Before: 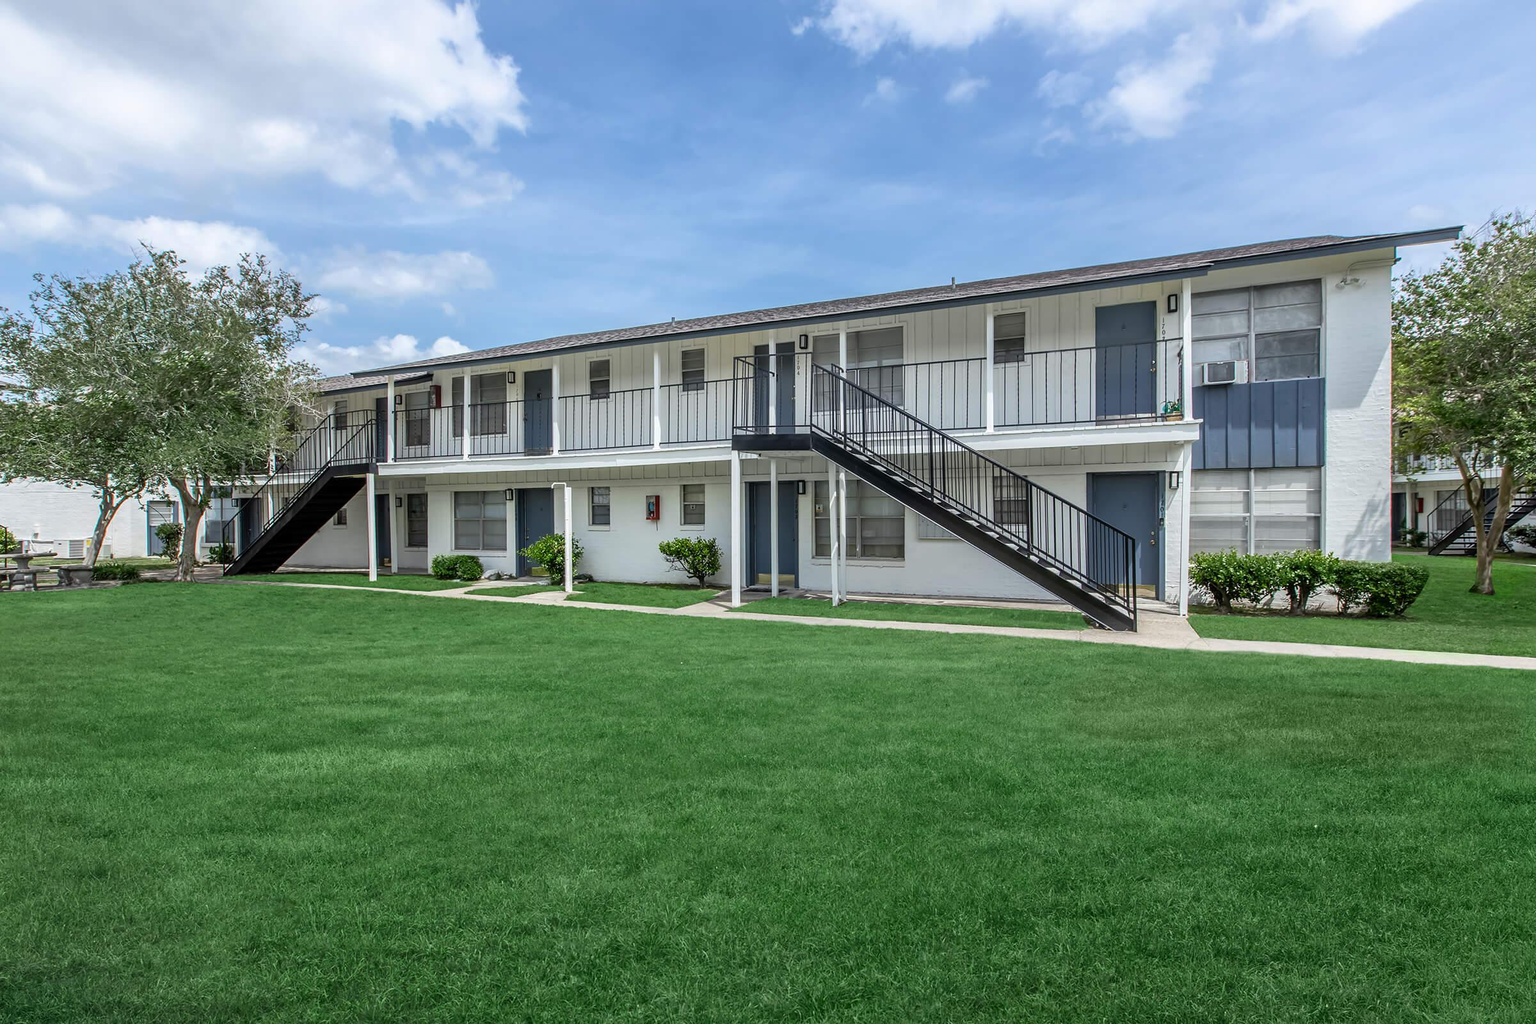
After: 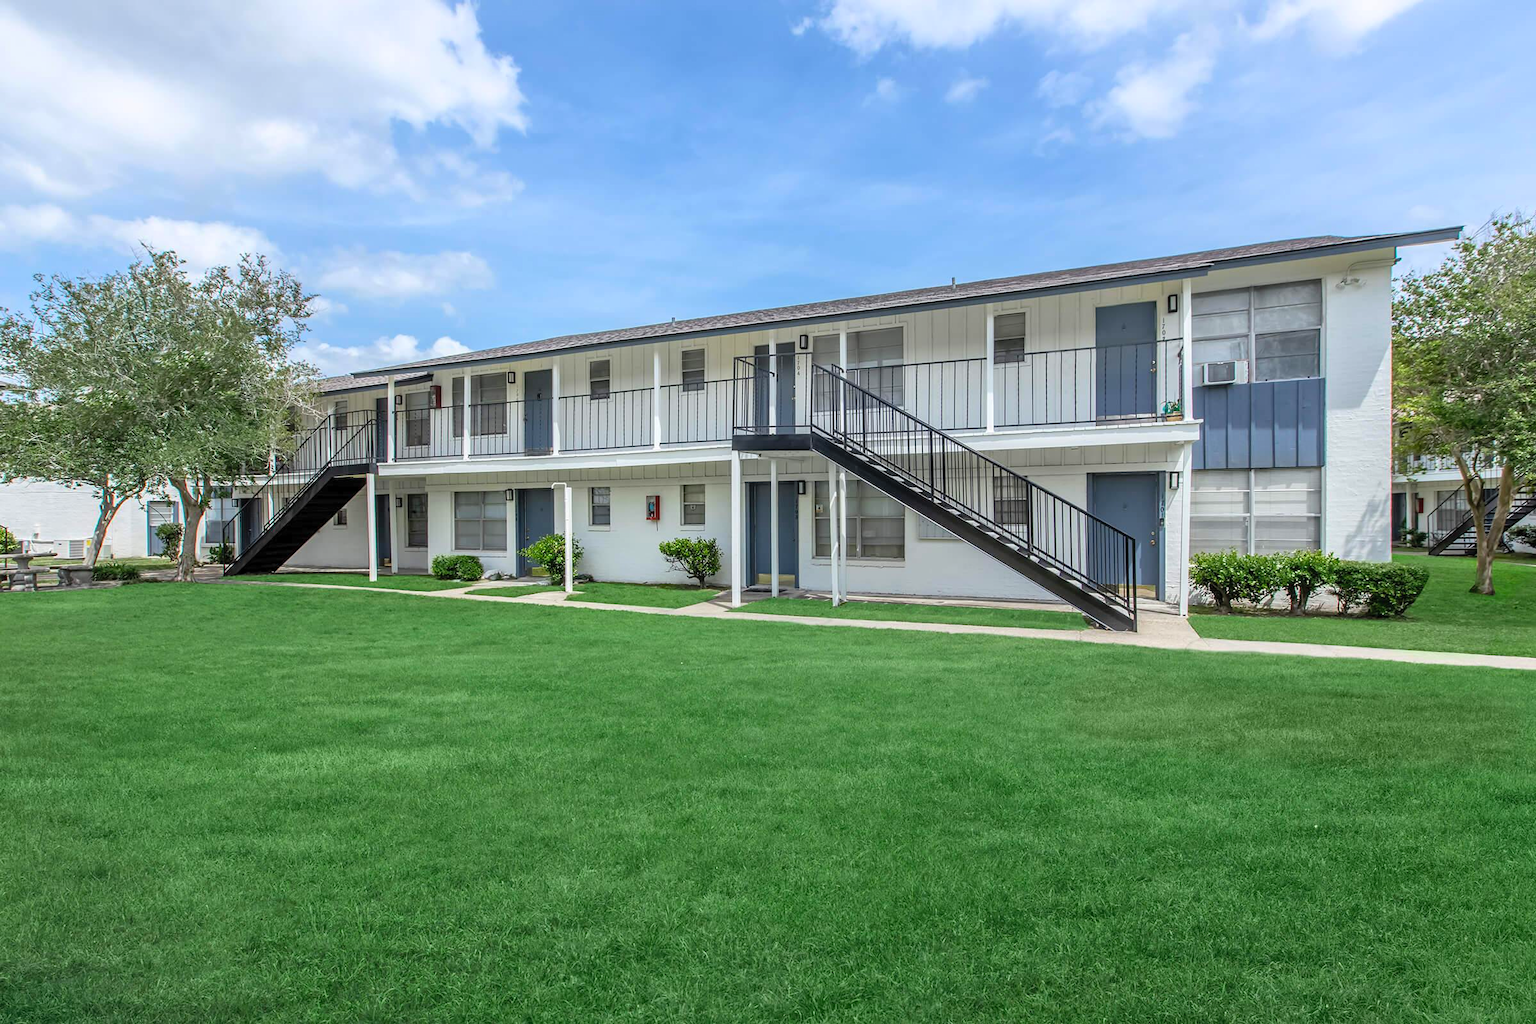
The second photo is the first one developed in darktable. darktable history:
contrast brightness saturation: brightness 0.091, saturation 0.193
